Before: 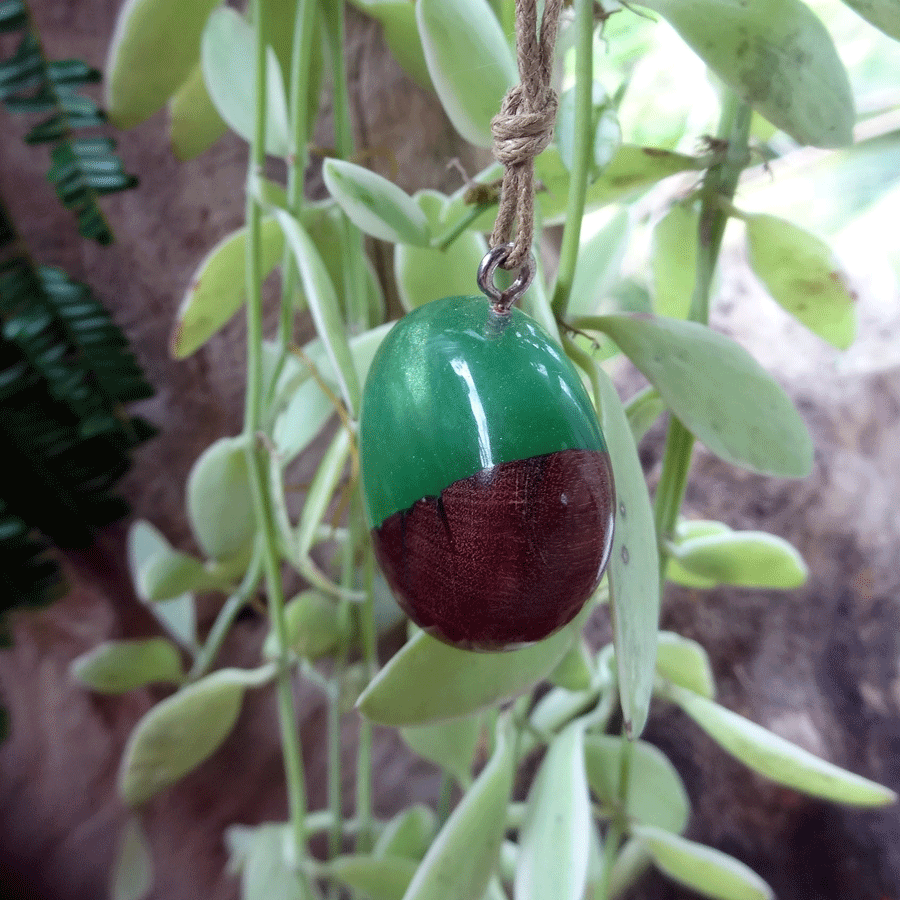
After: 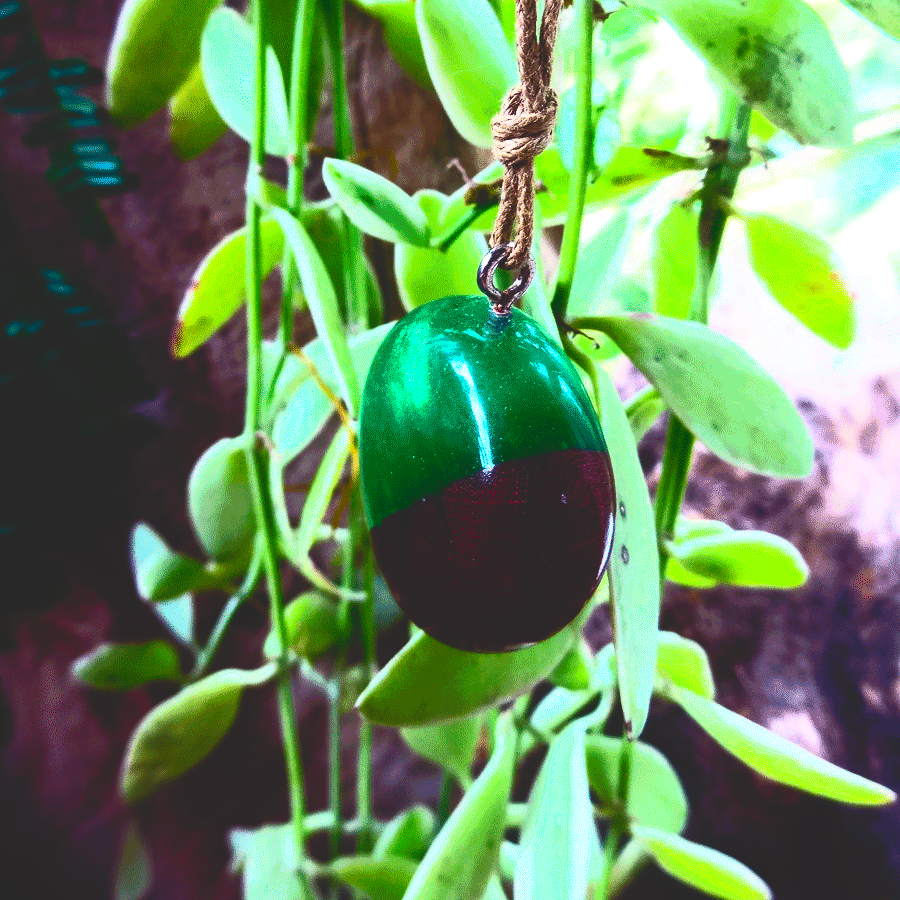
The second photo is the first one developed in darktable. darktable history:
color balance rgb: linear chroma grading › global chroma 15%, perceptual saturation grading › global saturation 30%
contrast brightness saturation: contrast 0.83, brightness 0.59, saturation 0.59
base curve: curves: ch0 [(0, 0.02) (0.083, 0.036) (1, 1)], preserve colors none
